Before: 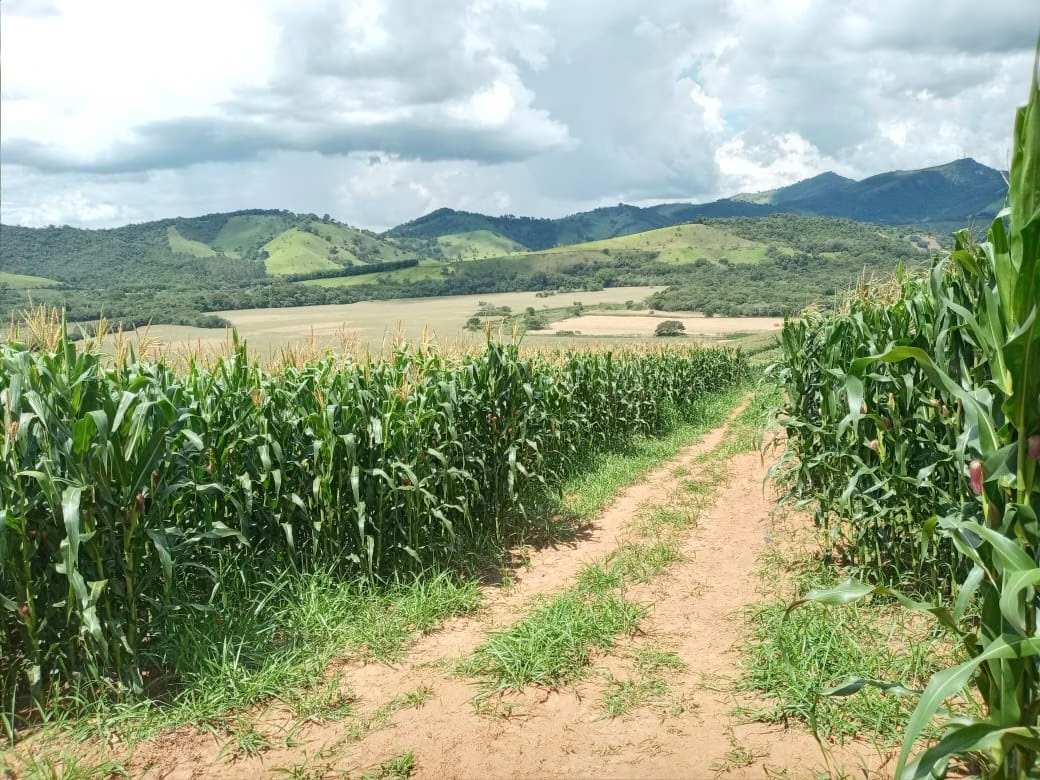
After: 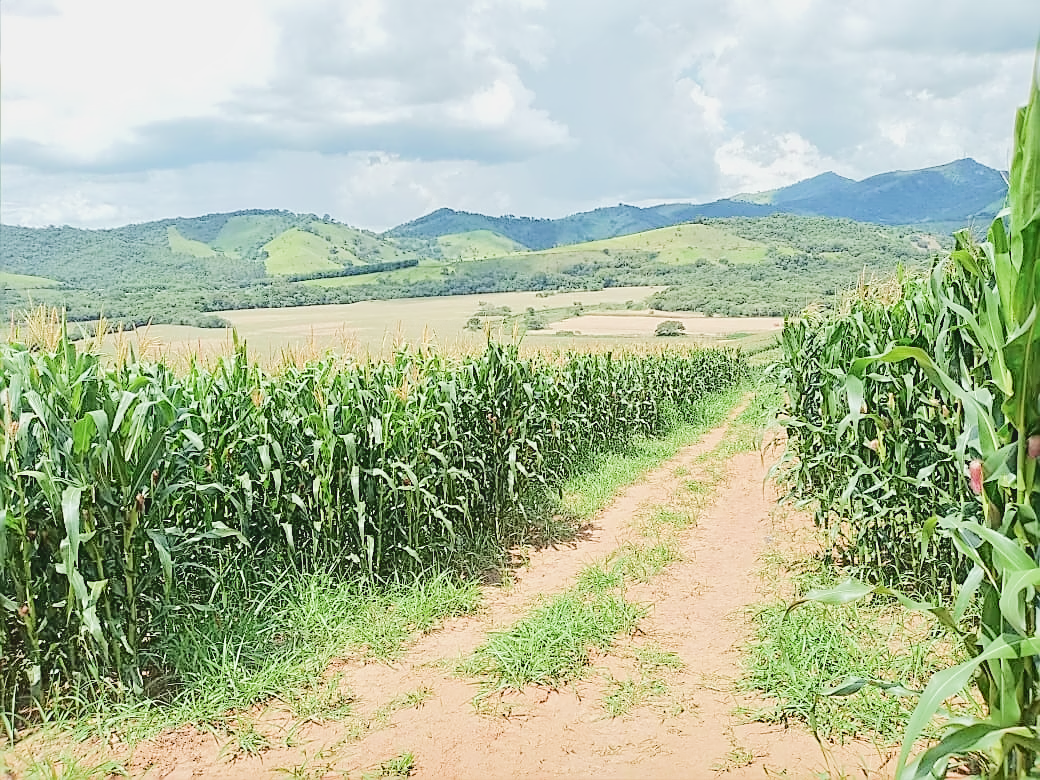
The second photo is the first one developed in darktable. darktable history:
sharpen: radius 1.409, amount 1.244, threshold 0.742
exposure: black level correction 0, exposure 1.107 EV, compensate exposure bias true, compensate highlight preservation false
local contrast: mode bilateral grid, contrast 10, coarseness 25, detail 115%, midtone range 0.2
tone curve: curves: ch0 [(0, 0) (0.003, 0.077) (0.011, 0.08) (0.025, 0.083) (0.044, 0.095) (0.069, 0.106) (0.1, 0.12) (0.136, 0.144) (0.177, 0.185) (0.224, 0.231) (0.277, 0.297) (0.335, 0.382) (0.399, 0.471) (0.468, 0.553) (0.543, 0.623) (0.623, 0.689) (0.709, 0.75) (0.801, 0.81) (0.898, 0.873) (1, 1)], color space Lab, independent channels, preserve colors none
filmic rgb: black relative exposure -7.65 EV, white relative exposure 4.56 EV, threshold 2.96 EV, hardness 3.61, enable highlight reconstruction true
